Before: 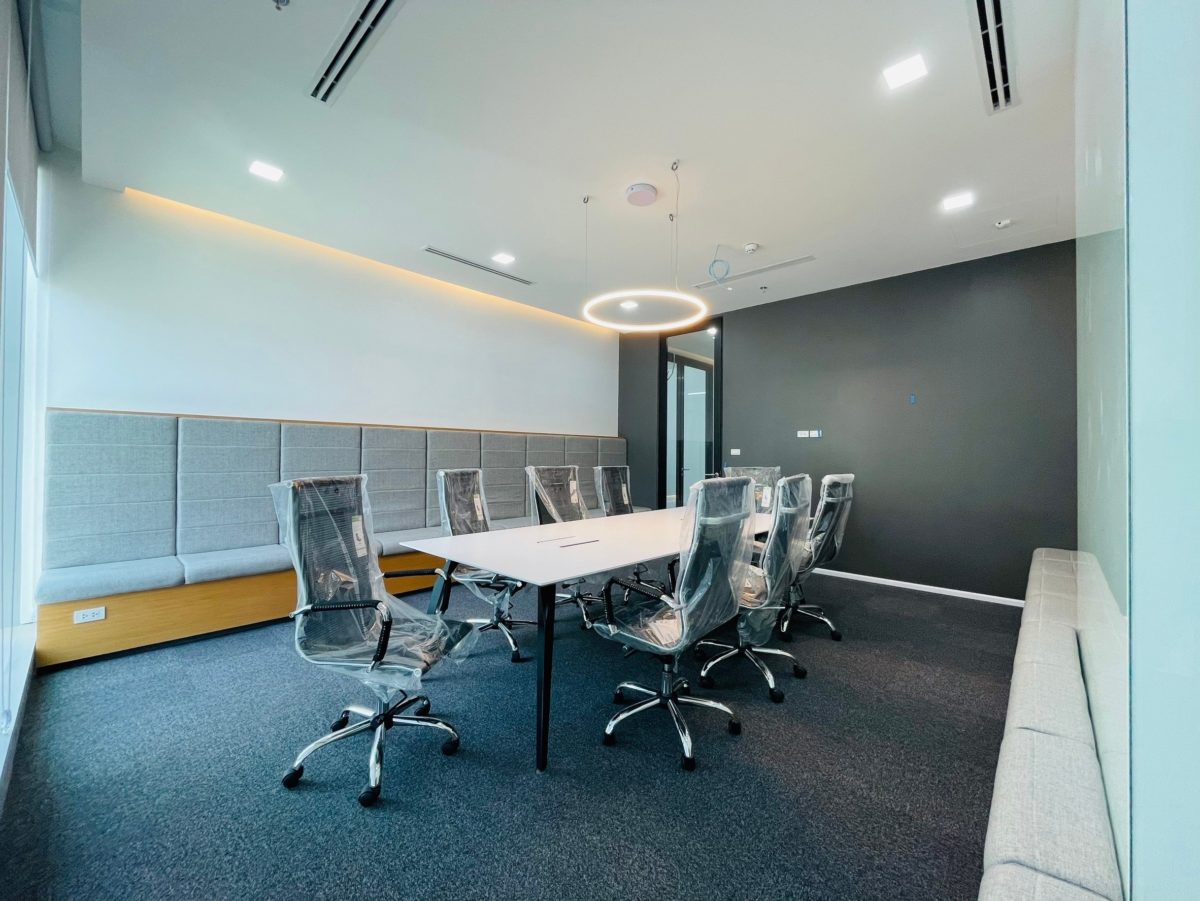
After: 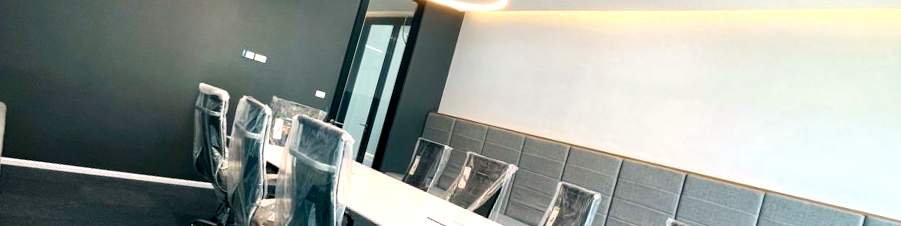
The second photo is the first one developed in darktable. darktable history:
crop and rotate: angle 16.12°, top 30.835%, bottom 35.653%
color balance rgb: shadows lift › chroma 2%, shadows lift › hue 185.64°, power › luminance 1.48%, highlights gain › chroma 3%, highlights gain › hue 54.51°, global offset › luminance -0.4%, perceptual saturation grading › highlights -18.47%, perceptual saturation grading › mid-tones 6.62%, perceptual saturation grading › shadows 28.22%, perceptual brilliance grading › highlights 15.68%, perceptual brilliance grading › shadows -14.29%, global vibrance 25.96%, contrast 6.45%
